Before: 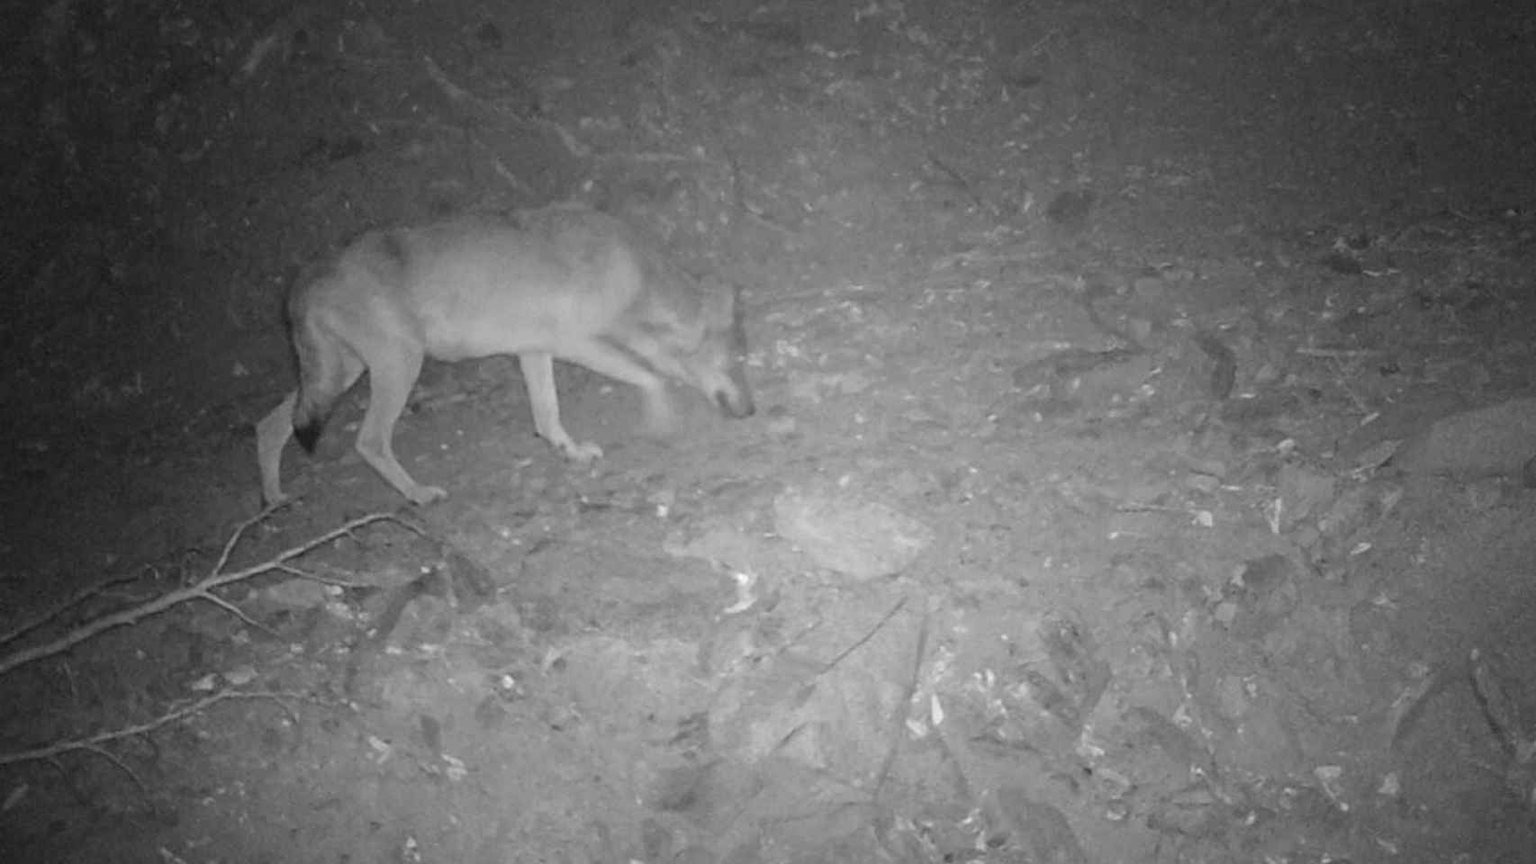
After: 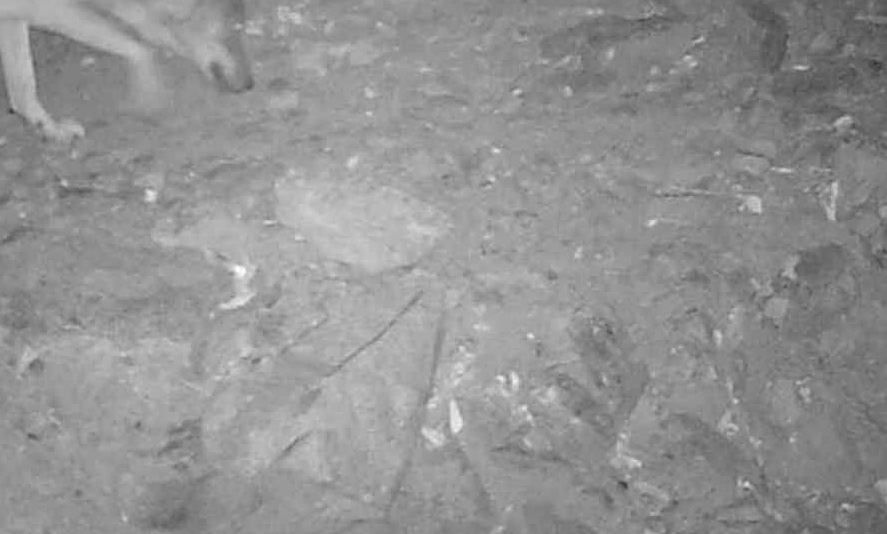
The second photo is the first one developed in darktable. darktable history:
sharpen: on, module defaults
crop: left 34.332%, top 38.85%, right 13.655%, bottom 5.462%
